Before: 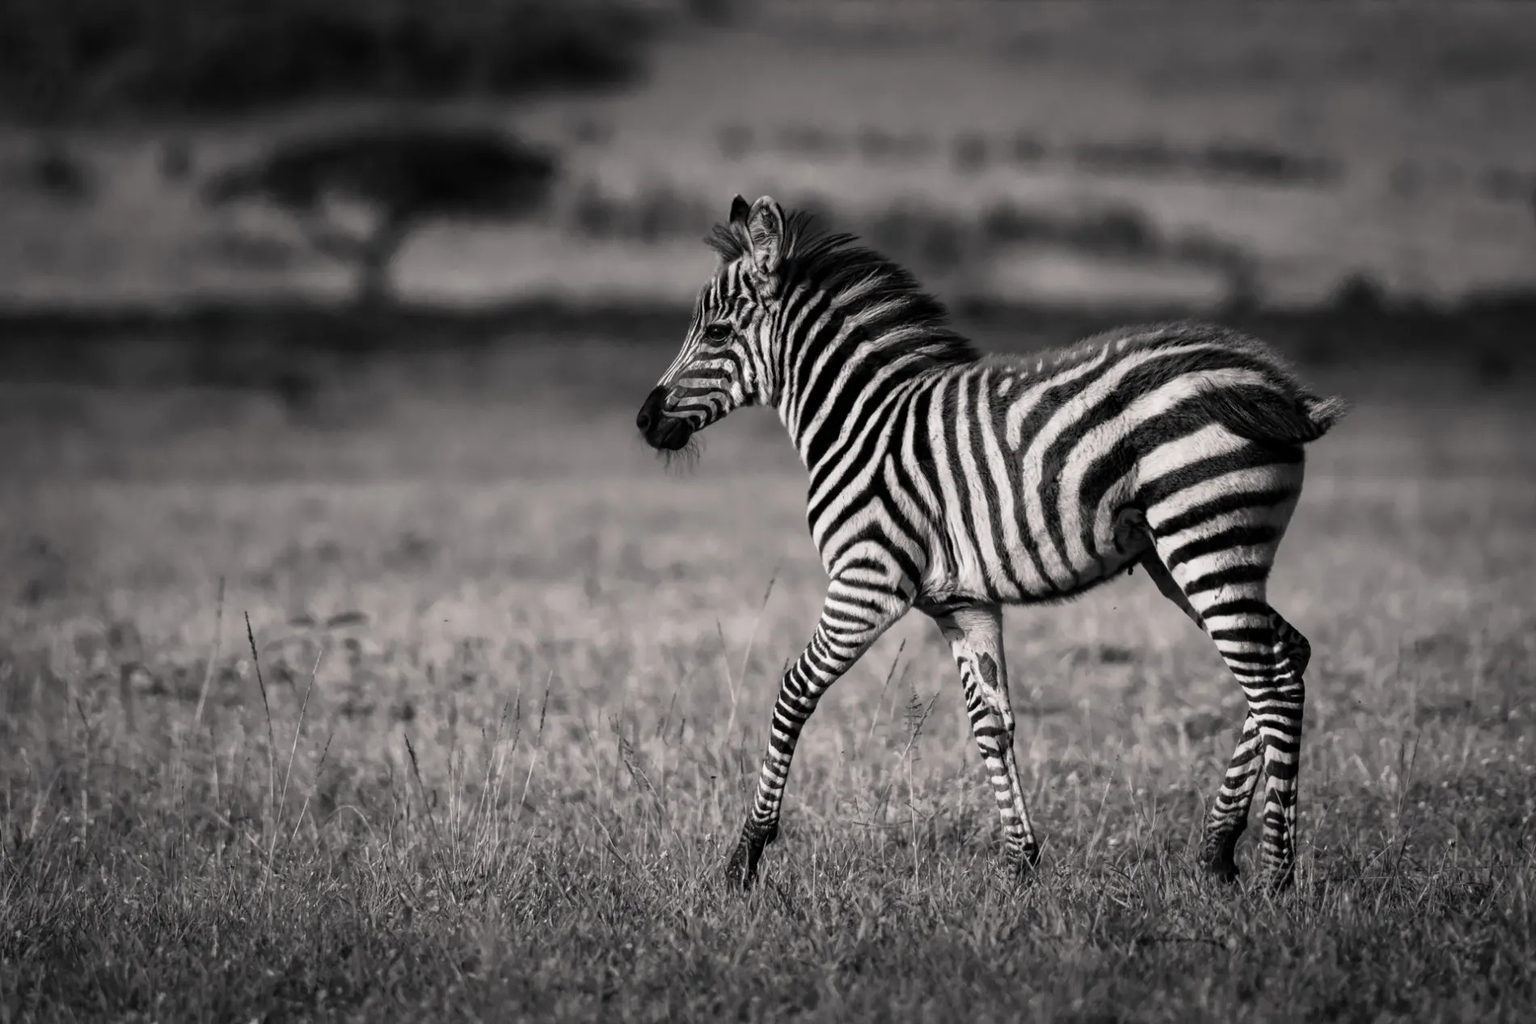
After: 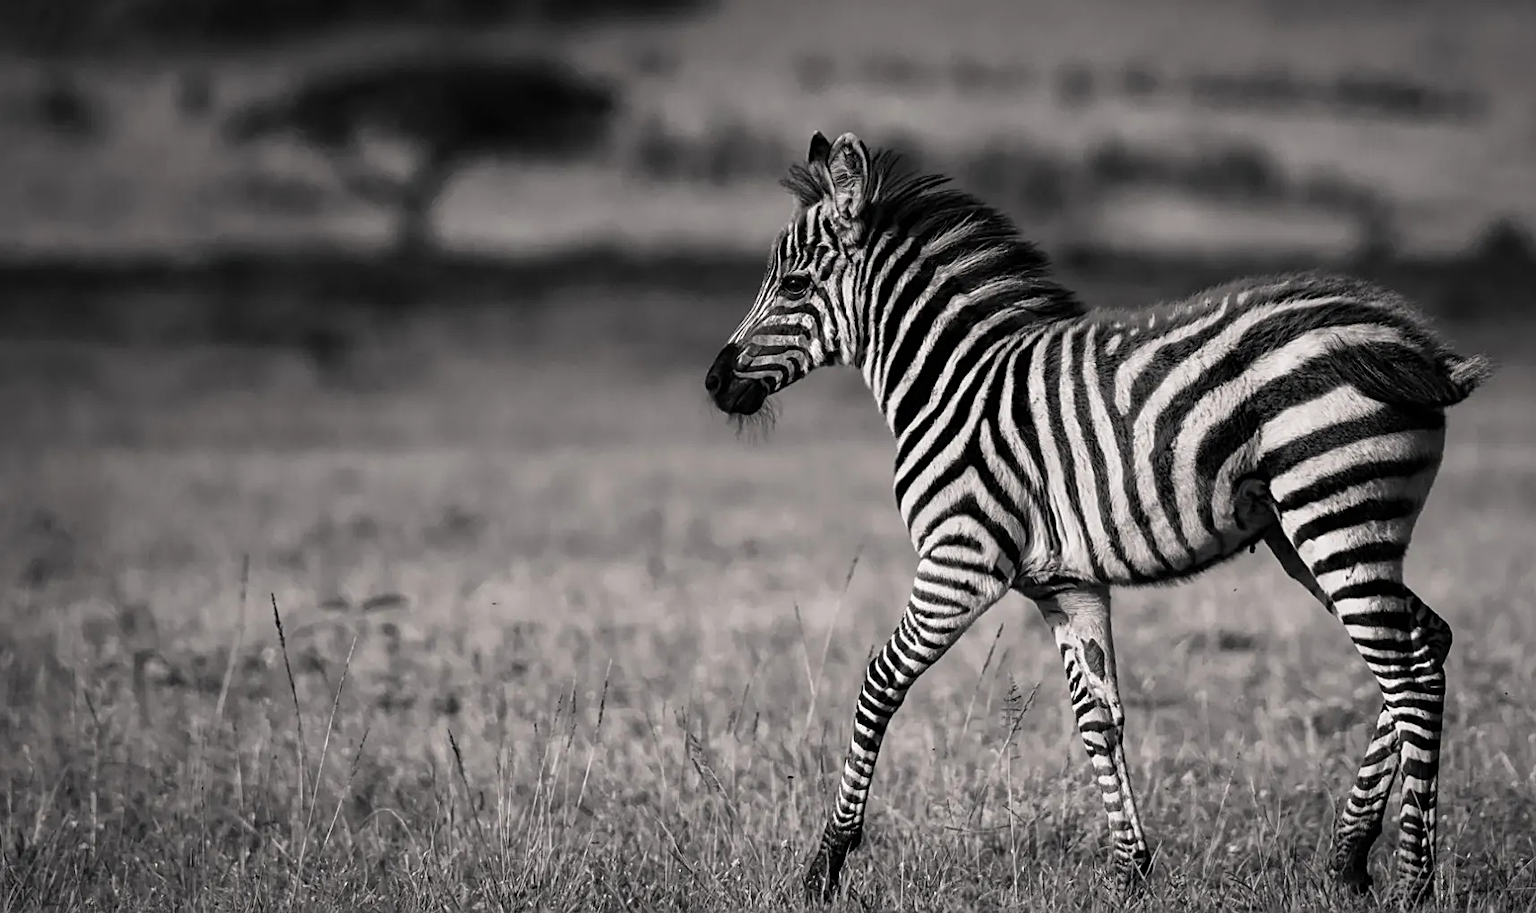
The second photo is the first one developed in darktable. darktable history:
crop: top 7.49%, right 9.717%, bottom 11.943%
exposure: compensate highlight preservation false
sharpen: on, module defaults
